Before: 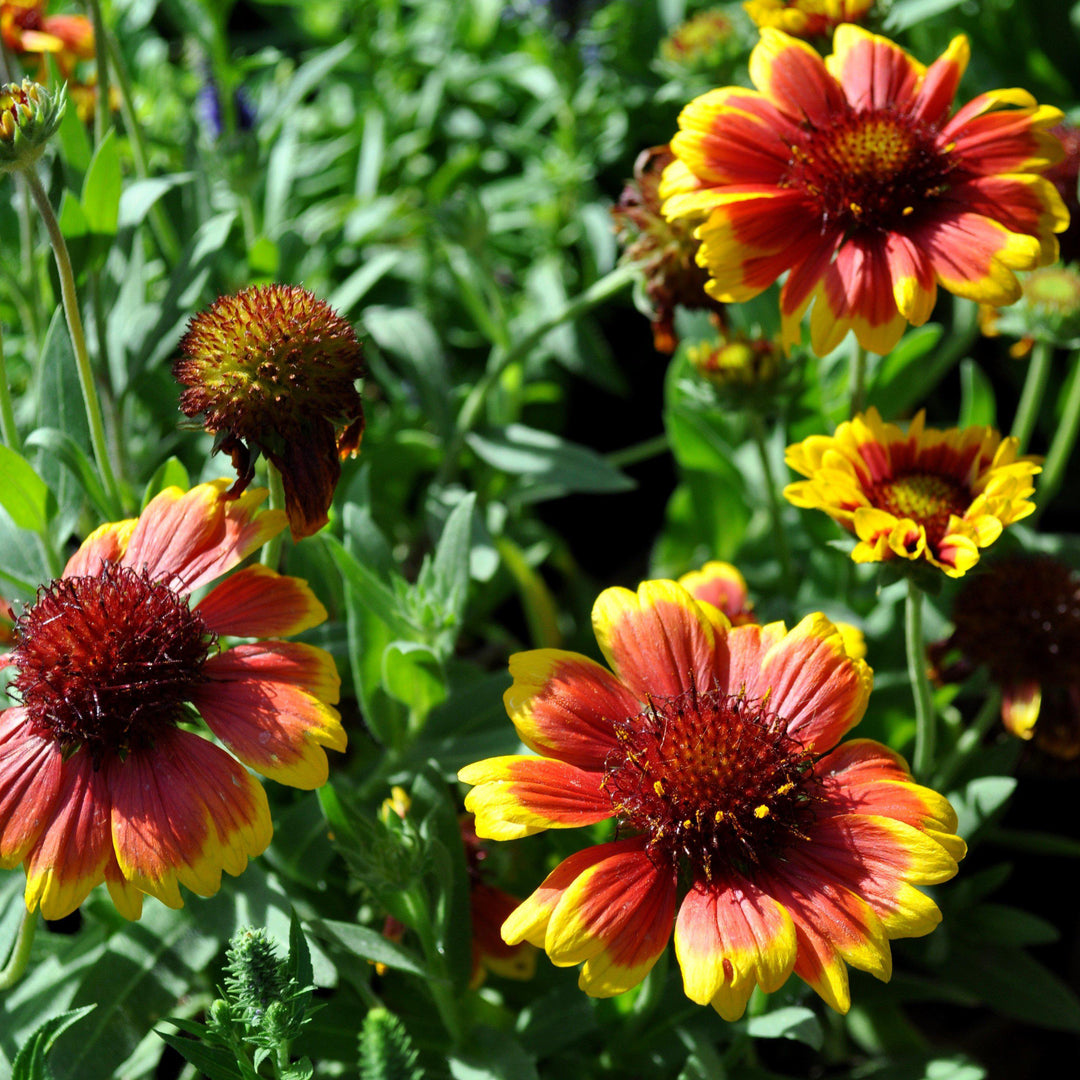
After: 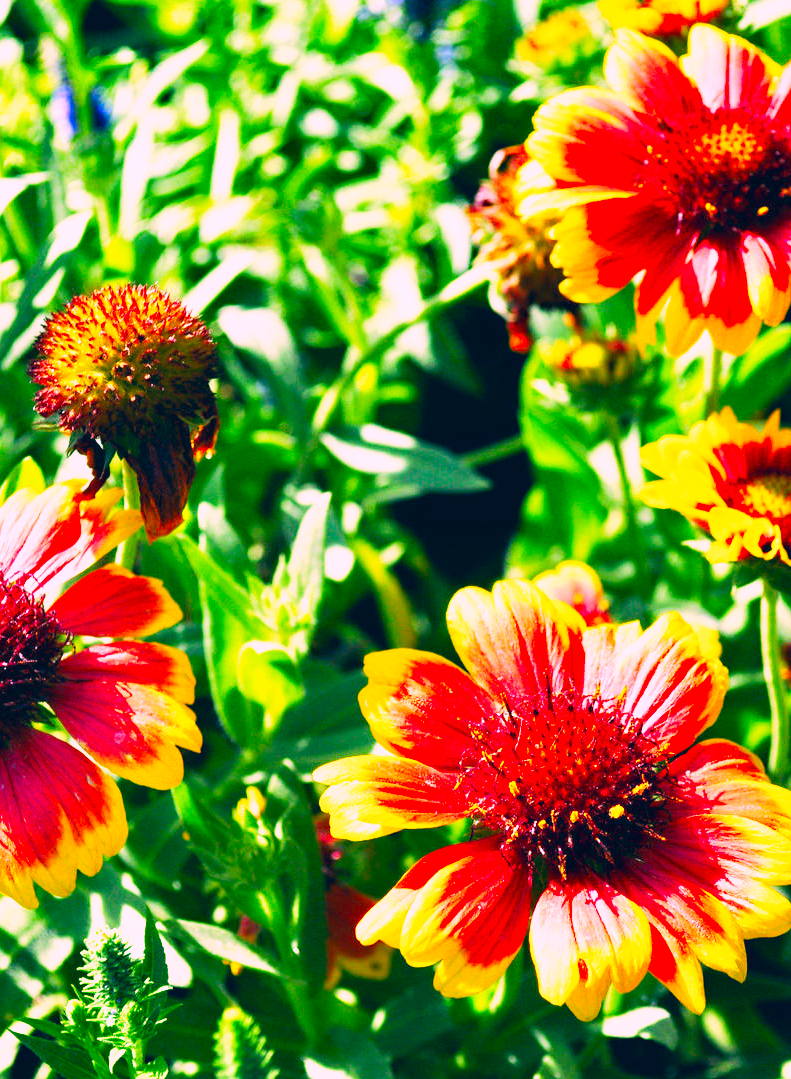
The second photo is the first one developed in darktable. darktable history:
crop: left 13.476%, top 0%, right 13.248%
color correction: highlights a* 17.31, highlights b* 0.215, shadows a* -15.35, shadows b* -14.2, saturation 1.5
base curve: curves: ch0 [(0, 0) (0.495, 0.917) (1, 1)], fusion 1, preserve colors none
